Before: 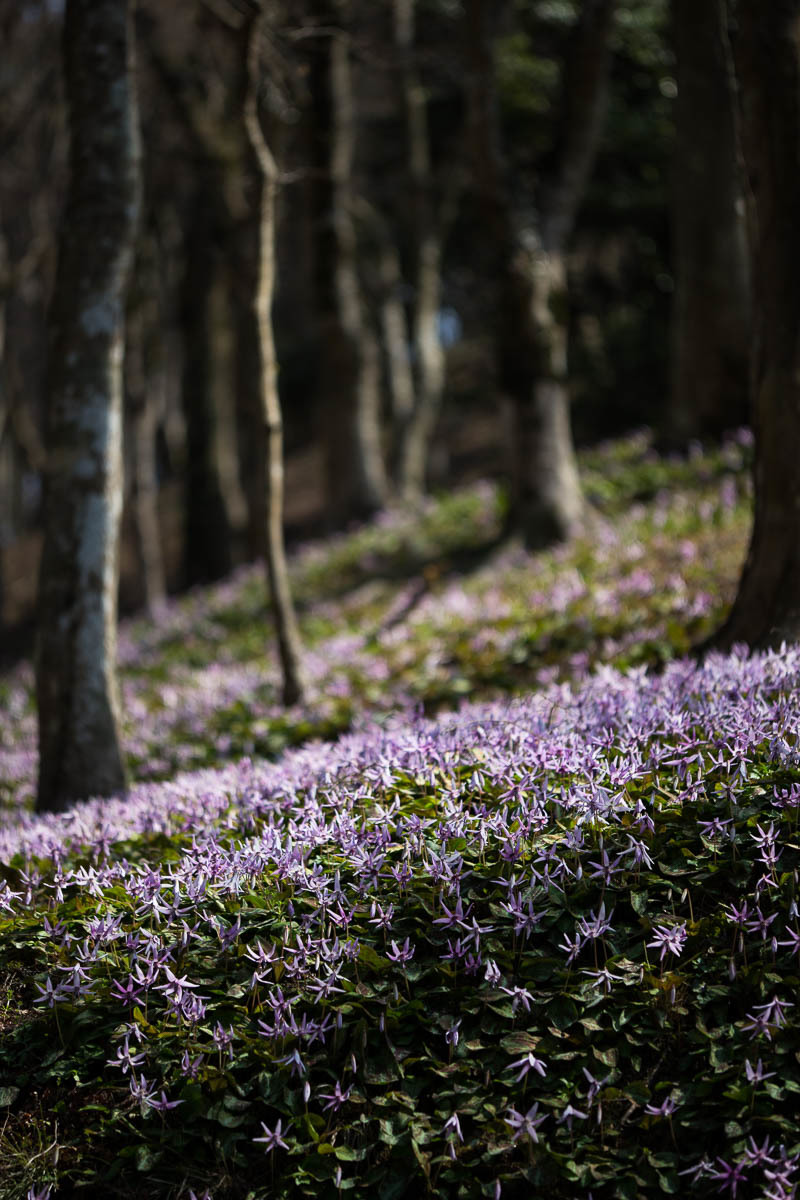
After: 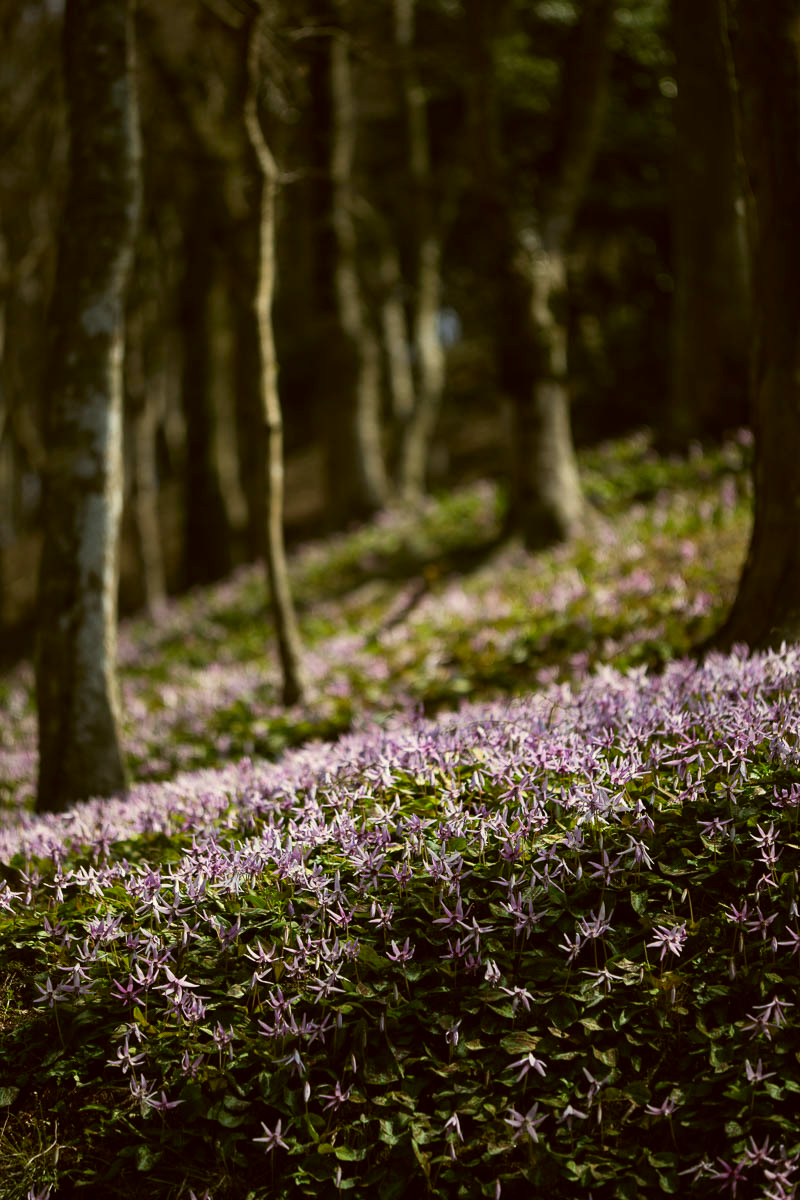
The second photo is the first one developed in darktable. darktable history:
color correction: highlights a* -1.36, highlights b* 10.39, shadows a* 0.715, shadows b* 18.59
